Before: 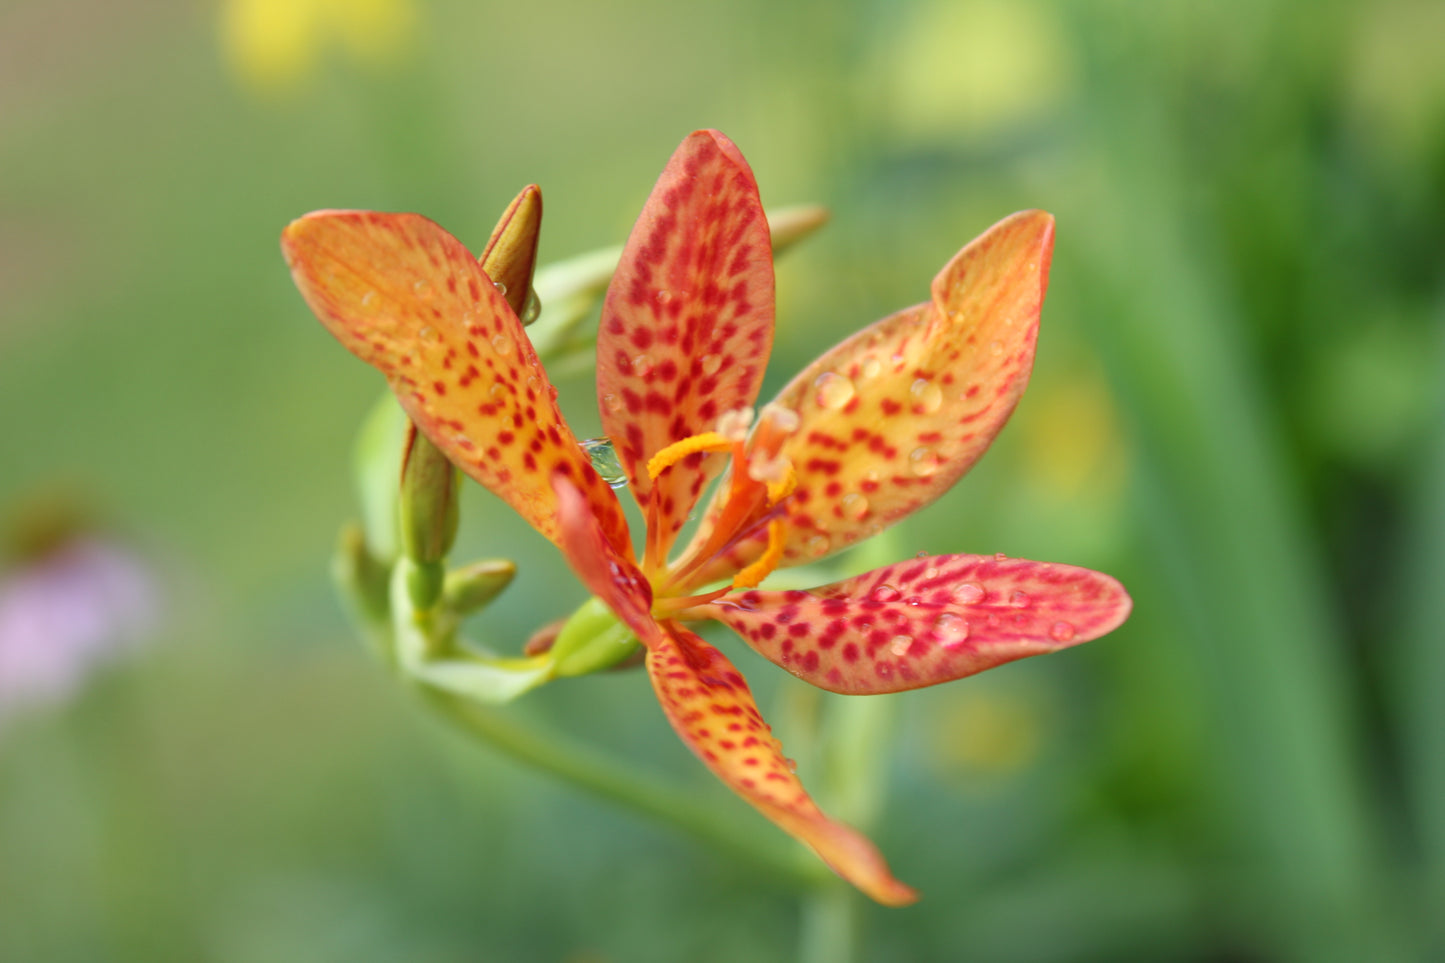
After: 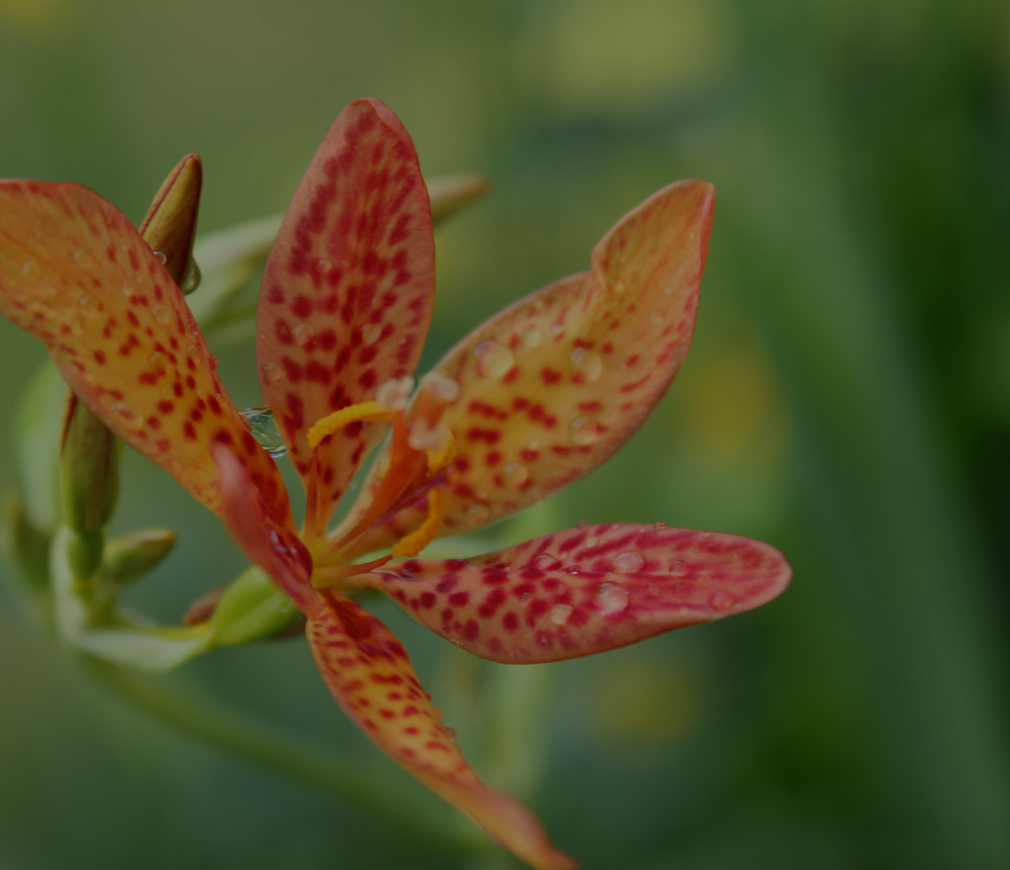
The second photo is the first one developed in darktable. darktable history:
exposure: compensate highlight preservation false
crop and rotate: left 23.542%, top 3.306%, right 6.55%, bottom 6.332%
tone equalizer: -8 EV -1.98 EV, -7 EV -1.99 EV, -6 EV -1.98 EV, -5 EV -1.99 EV, -4 EV -1.98 EV, -3 EV -1.98 EV, -2 EV -1.99 EV, -1 EV -1.62 EV, +0 EV -1.99 EV
